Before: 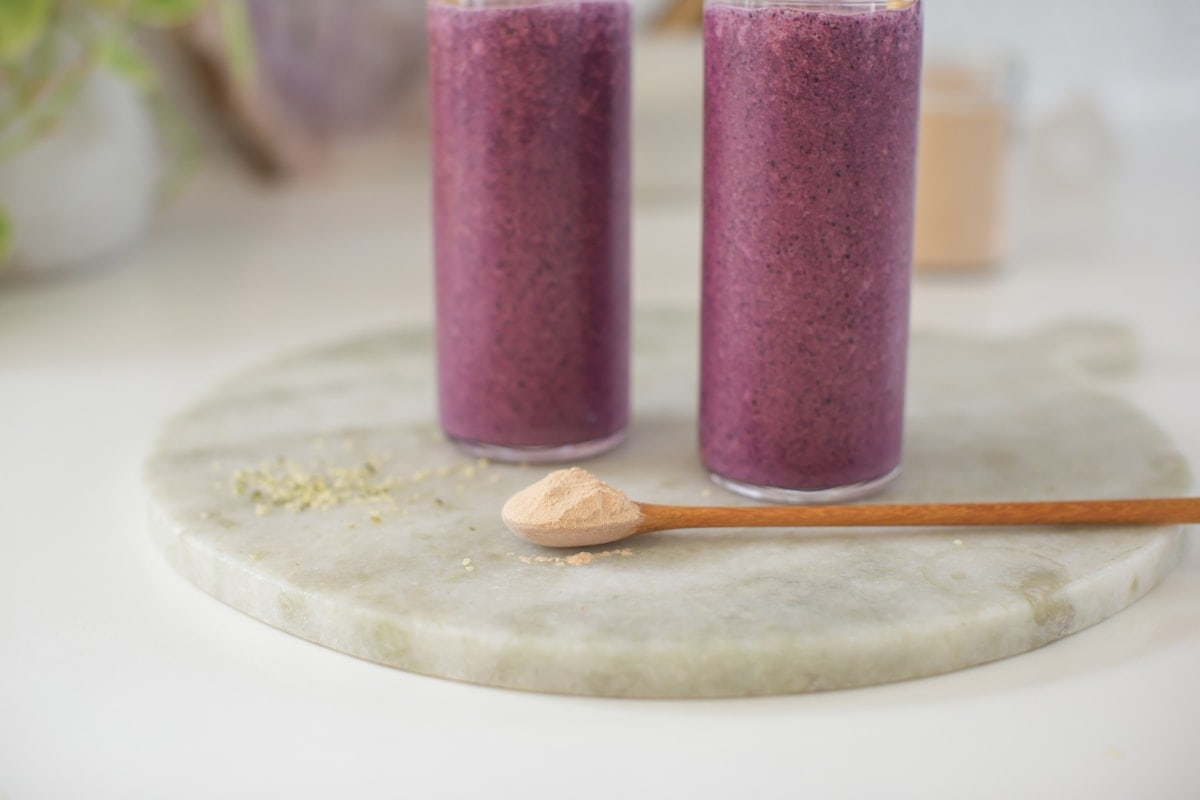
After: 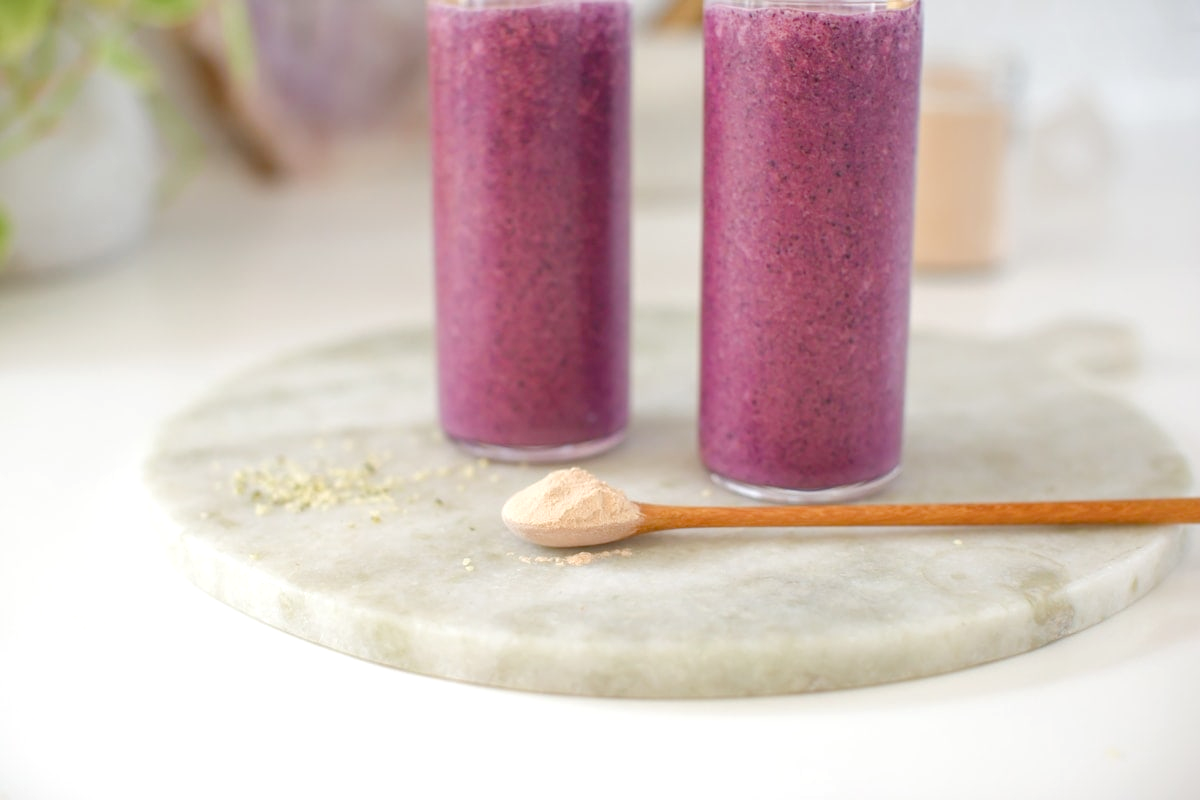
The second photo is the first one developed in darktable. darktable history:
local contrast: mode bilateral grid, contrast 100, coarseness 100, detail 94%, midtone range 0.2
color balance rgb: perceptual saturation grading › global saturation 20%, perceptual saturation grading › highlights -50%, perceptual saturation grading › shadows 30%, perceptual brilliance grading › global brilliance 10%, perceptual brilliance grading › shadows 15%
